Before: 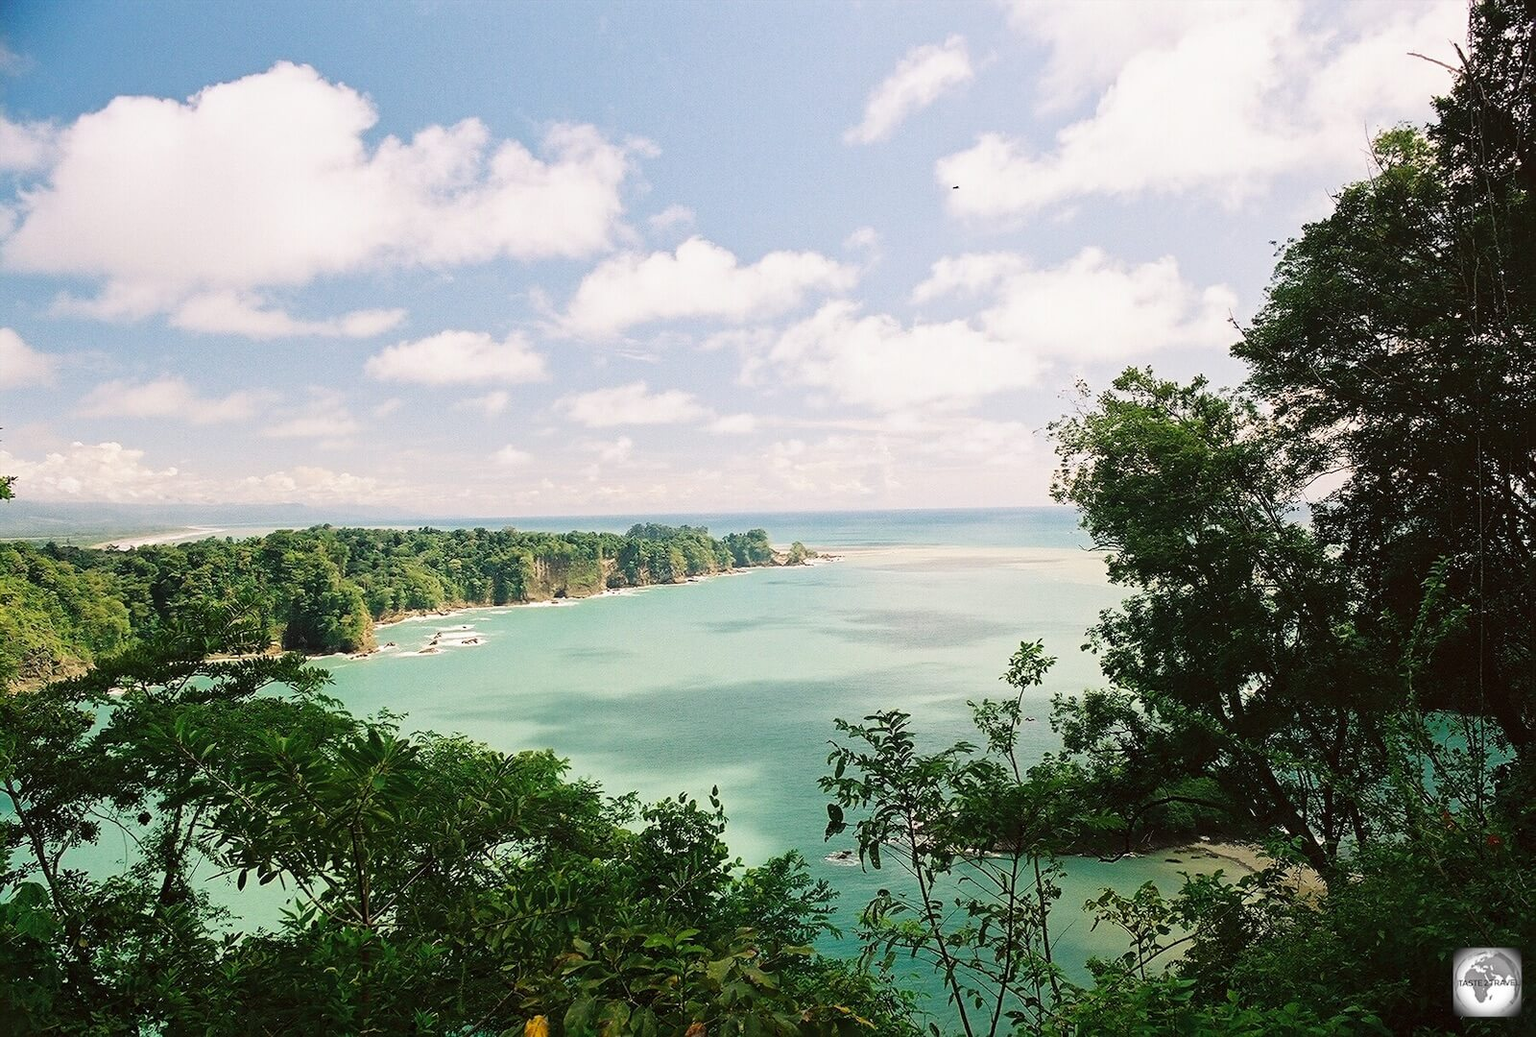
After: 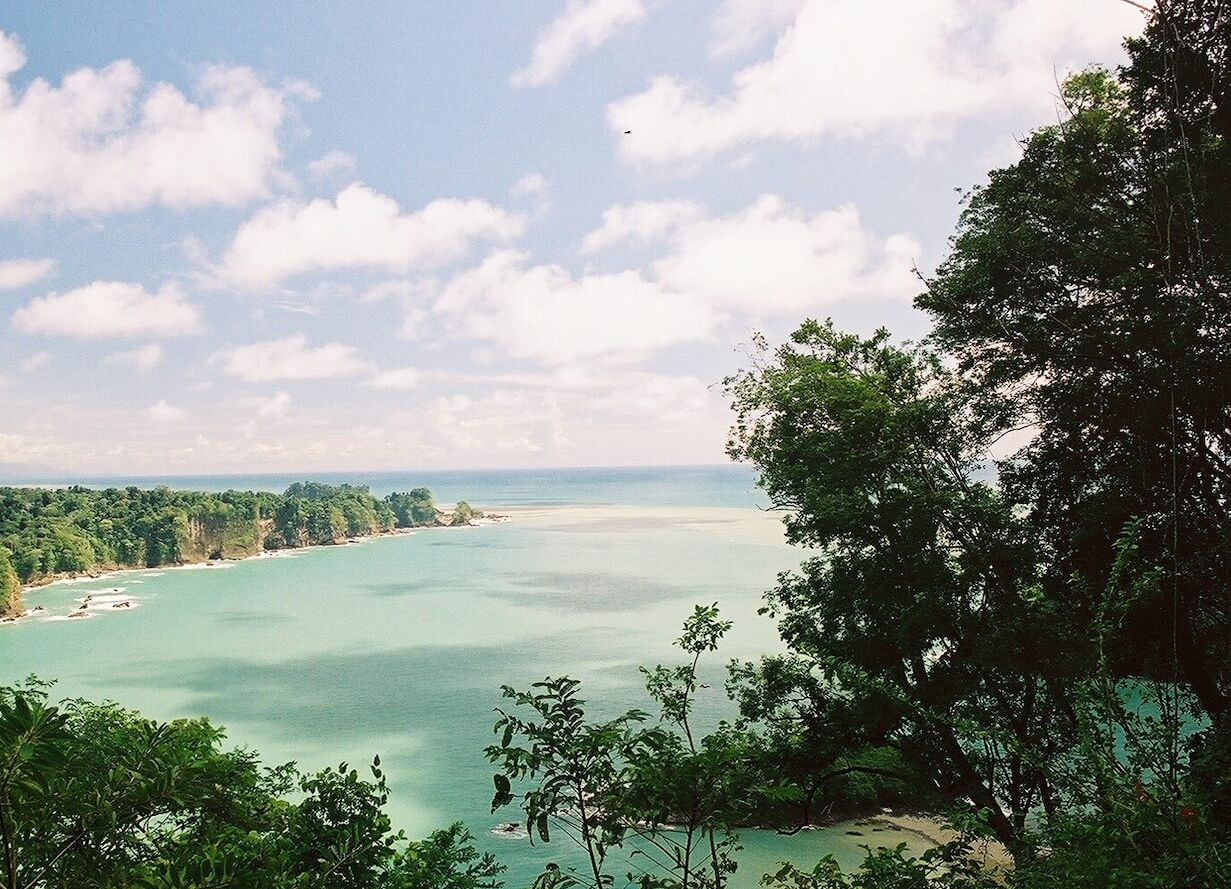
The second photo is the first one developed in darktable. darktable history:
crop: left 23.026%, top 5.84%, bottom 11.78%
